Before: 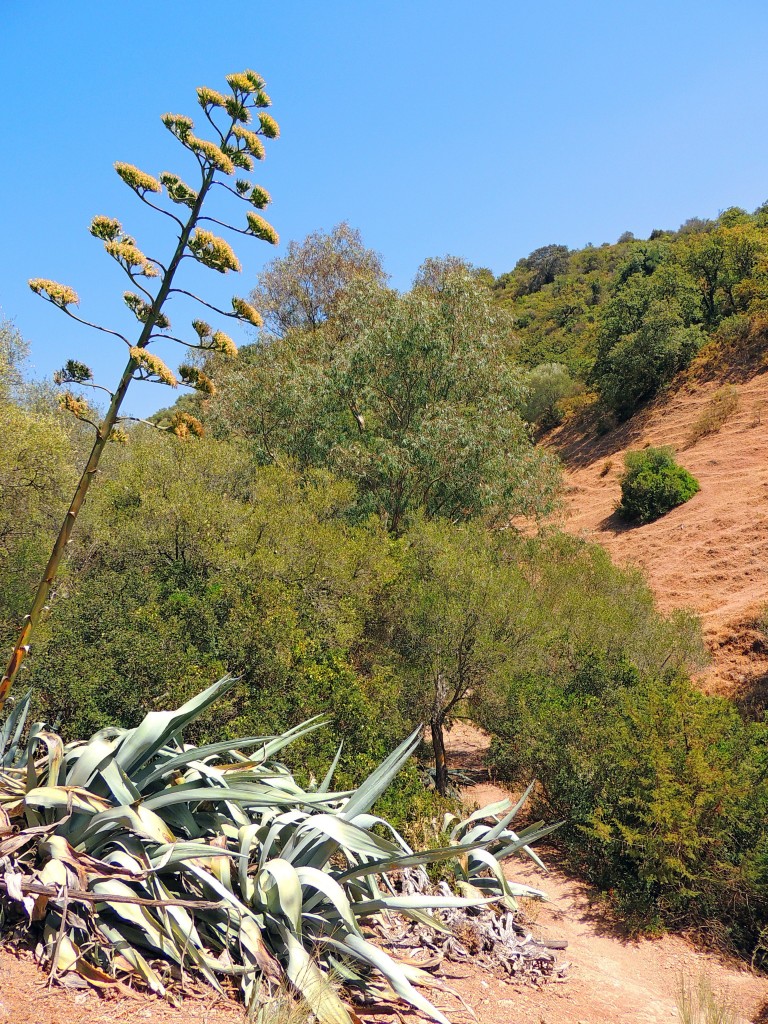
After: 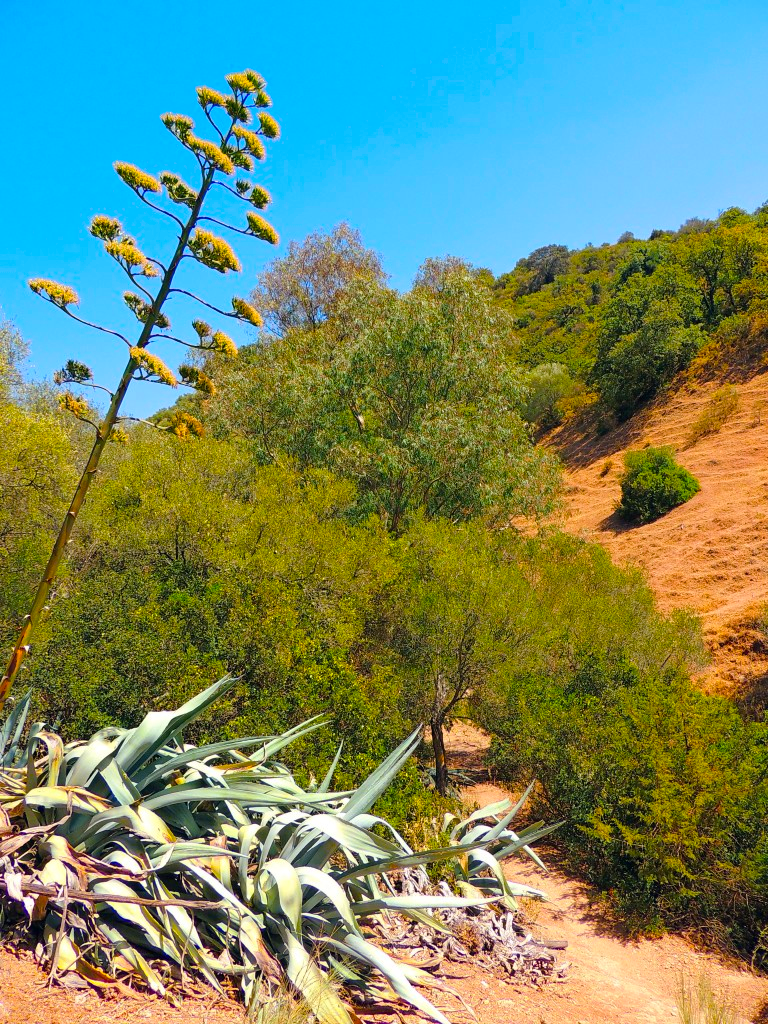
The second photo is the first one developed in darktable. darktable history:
color balance rgb: linear chroma grading › global chroma 39.716%, perceptual saturation grading › global saturation 0.385%, global vibrance 20%
